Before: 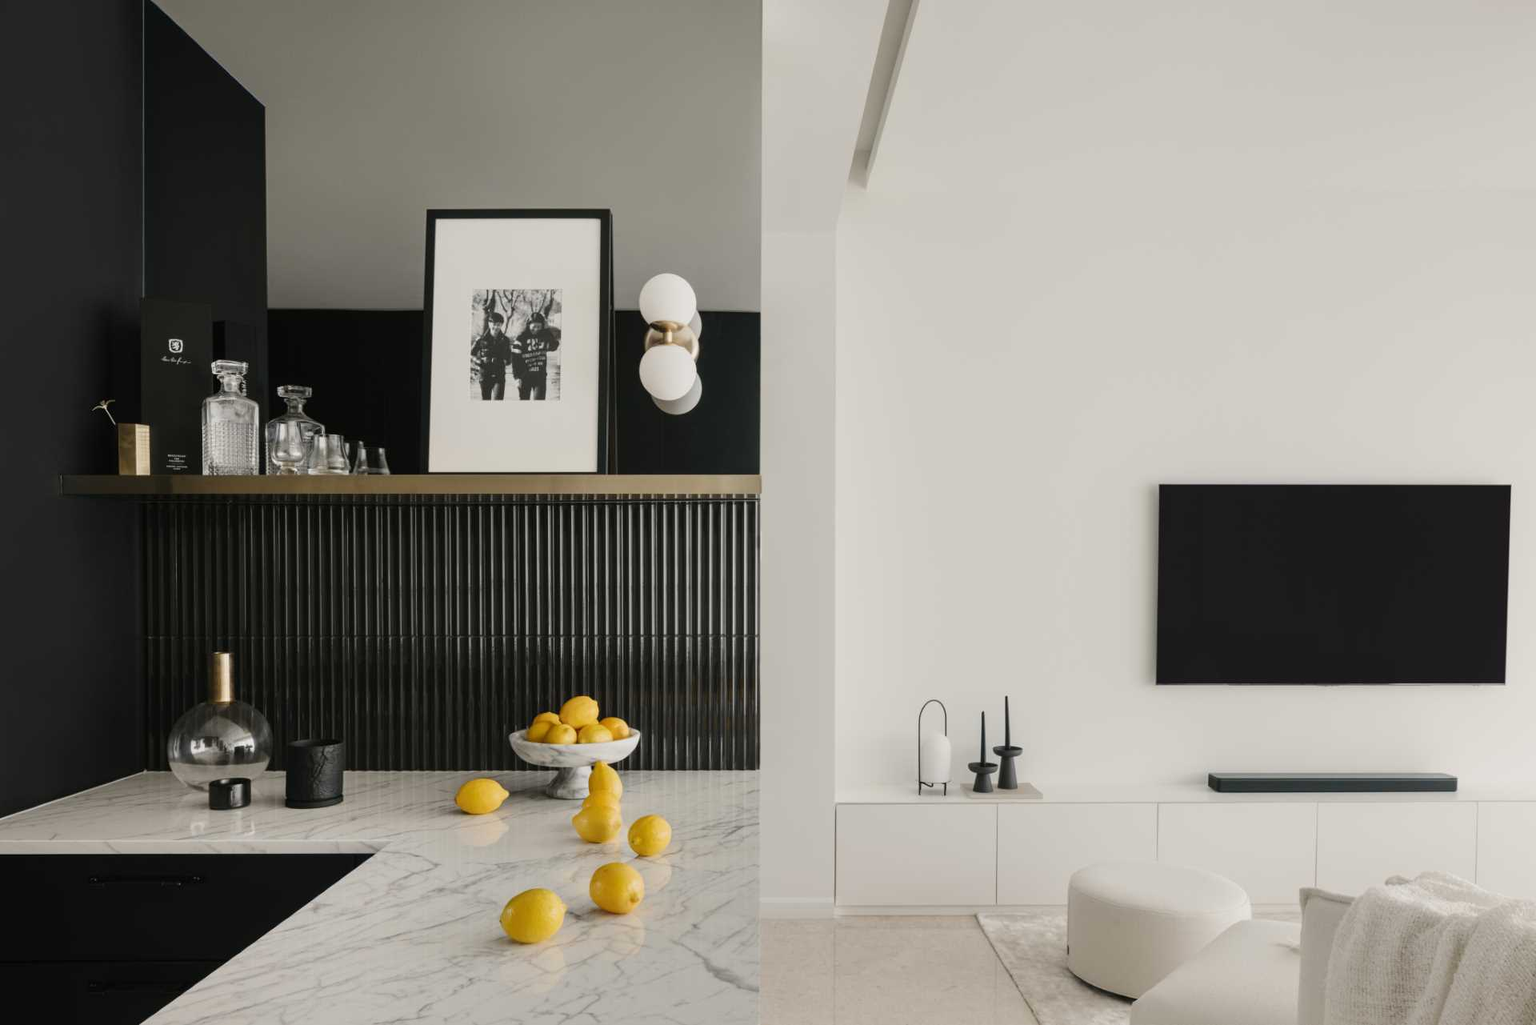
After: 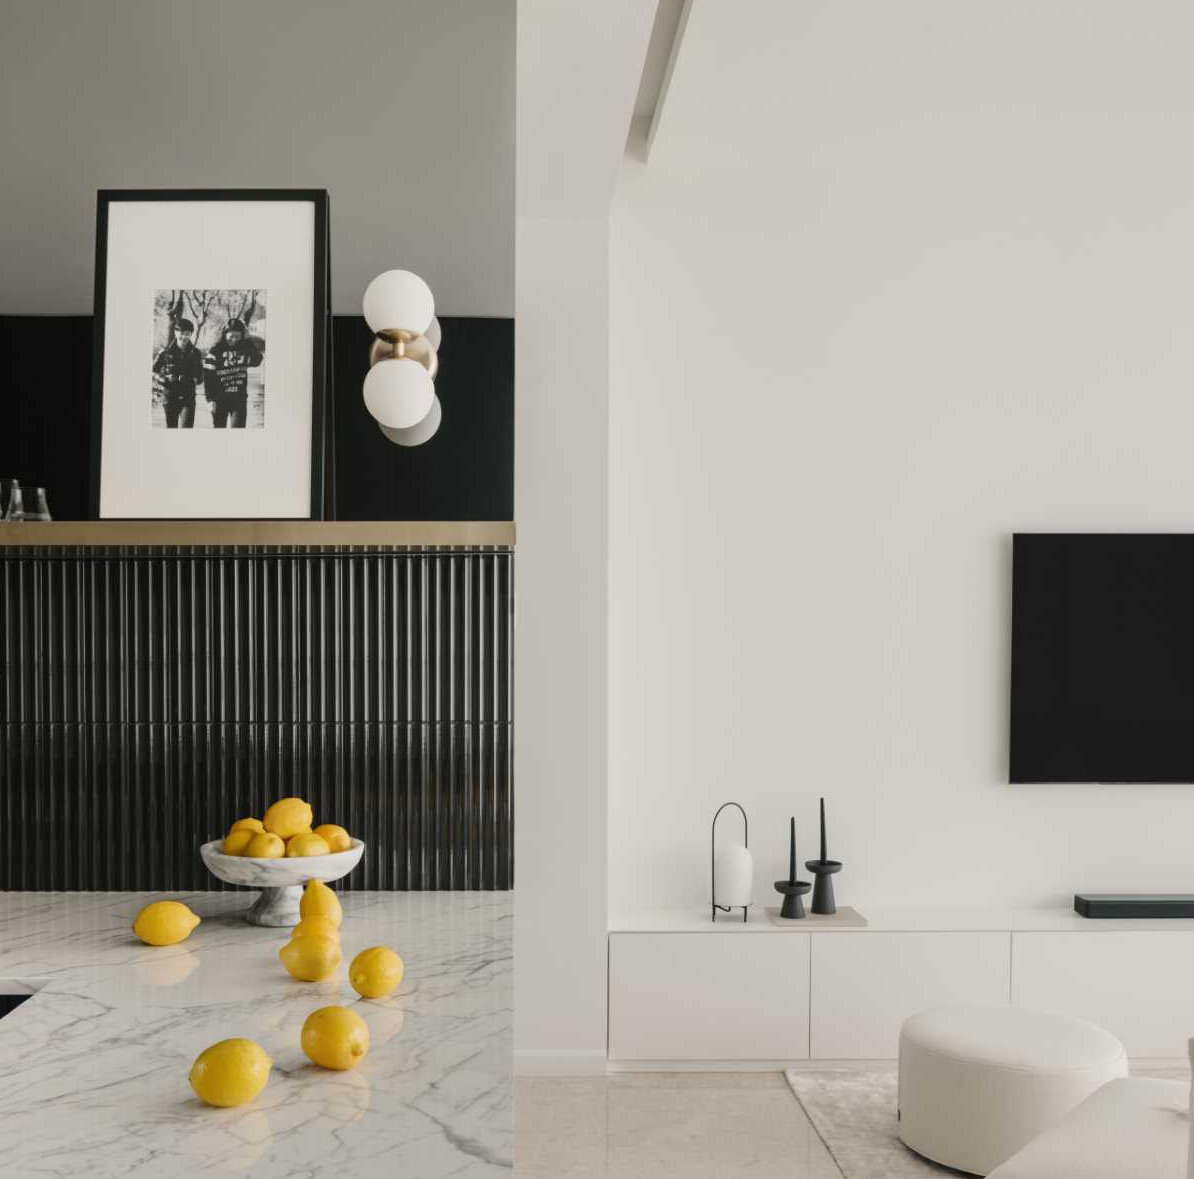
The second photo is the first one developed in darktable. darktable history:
crop and rotate: left 22.752%, top 5.628%, right 15.021%, bottom 2.324%
